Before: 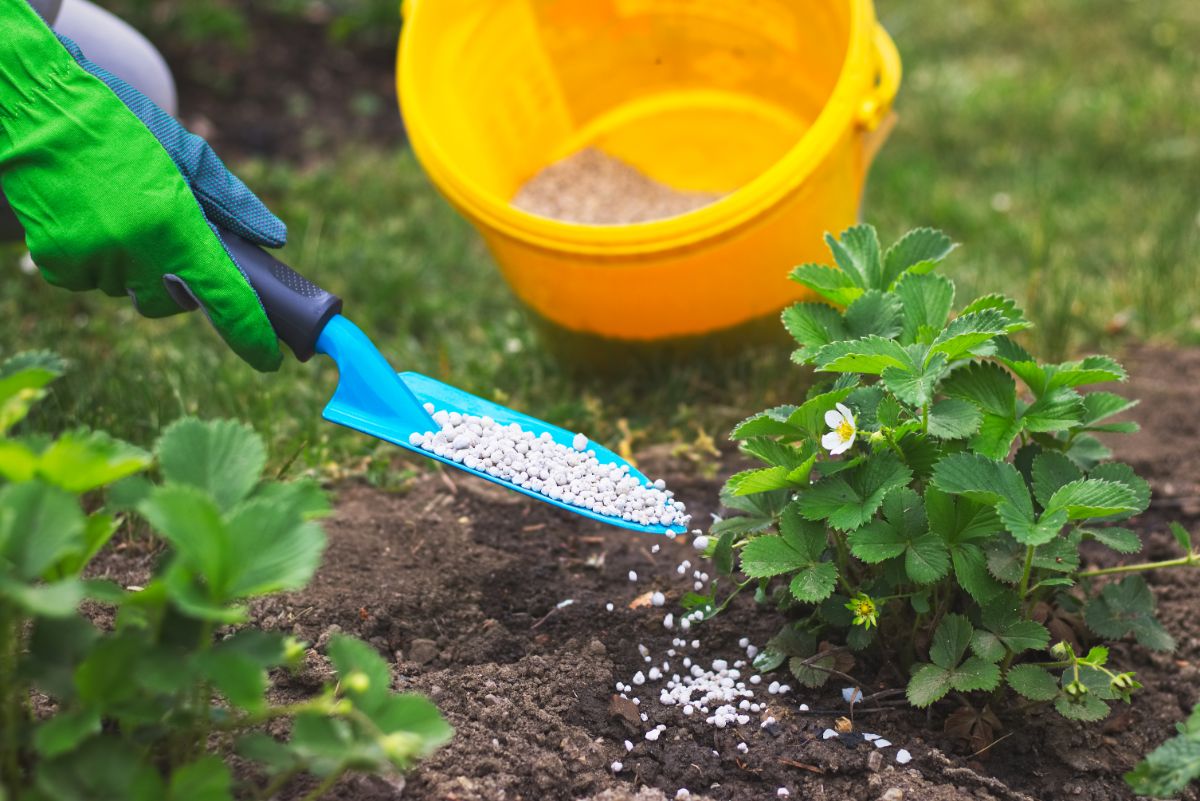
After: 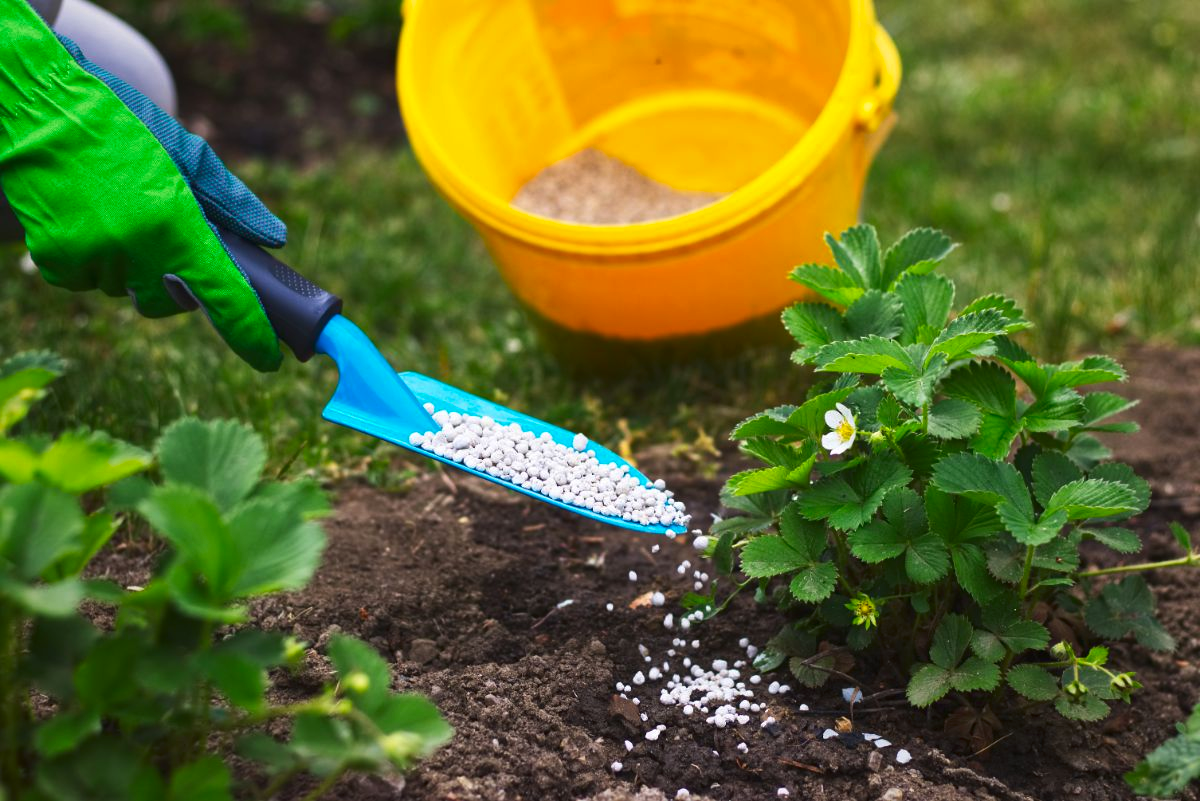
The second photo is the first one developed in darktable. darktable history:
tone equalizer: on, module defaults
contrast brightness saturation: contrast 0.07, brightness -0.13, saturation 0.06
levels: levels [0, 0.492, 0.984]
